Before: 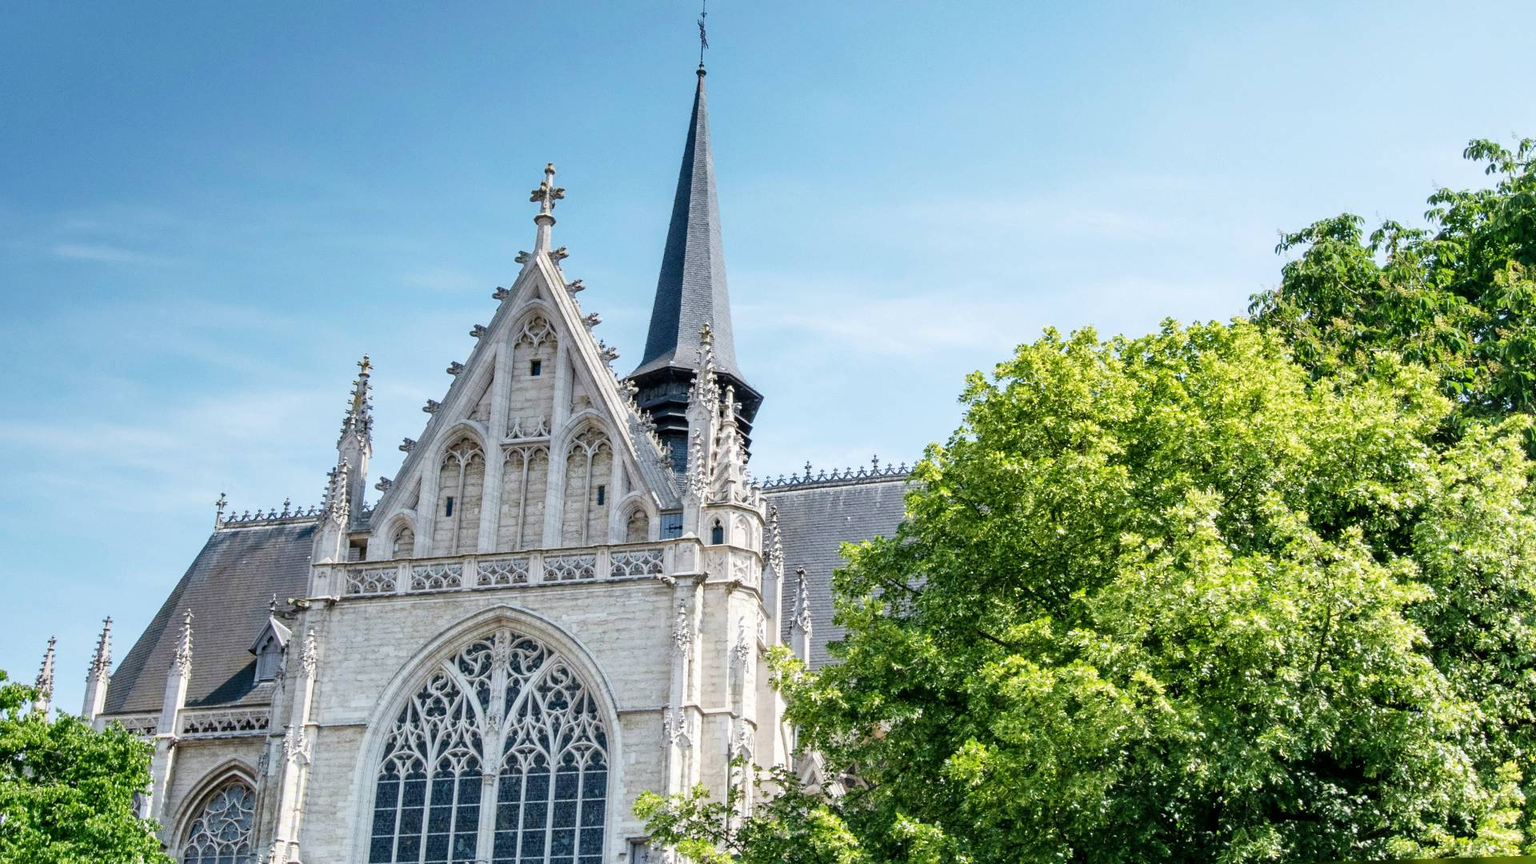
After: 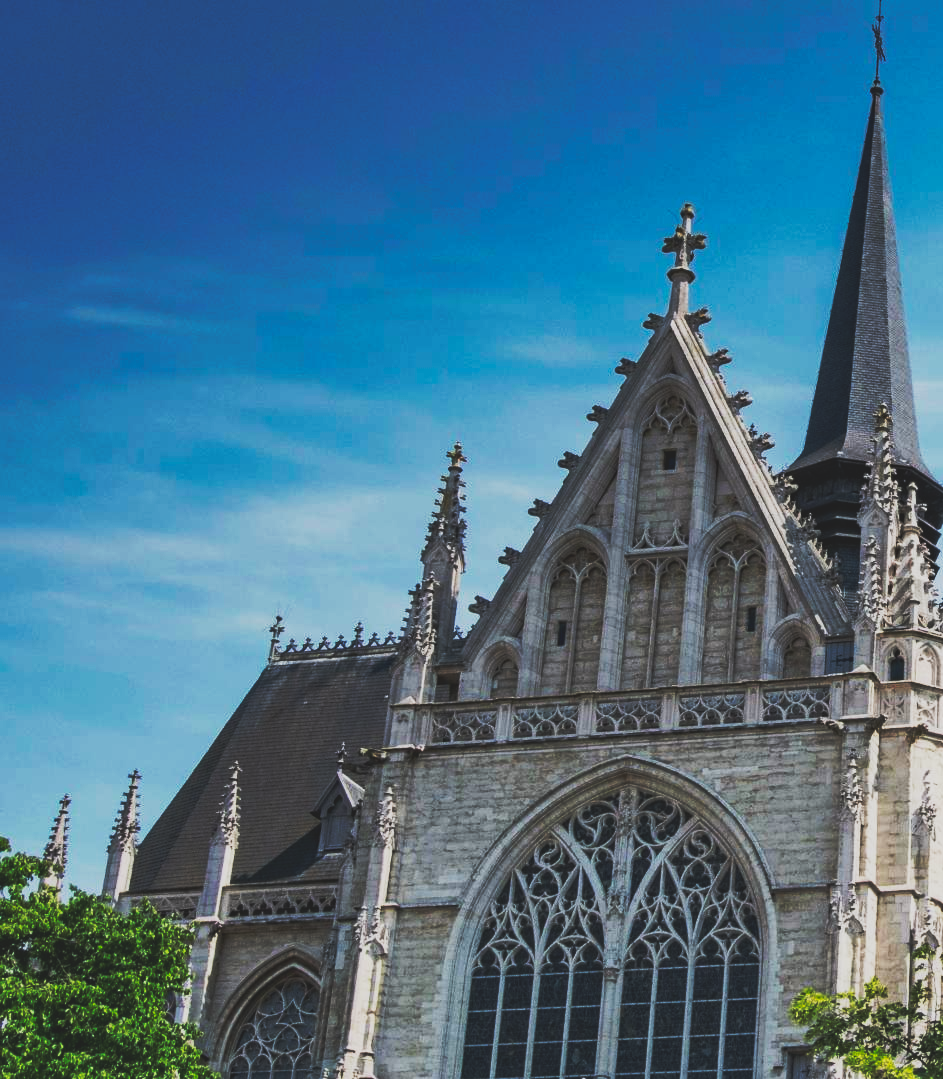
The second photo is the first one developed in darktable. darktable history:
haze removal: compatibility mode true, adaptive false
crop and rotate: left 0%, top 0%, right 50.845%
base curve: curves: ch0 [(0, 0.015) (0.085, 0.116) (0.134, 0.298) (0.19, 0.545) (0.296, 0.764) (0.599, 0.982) (1, 1)], preserve colors none
exposure: exposure -2.002 EV, compensate highlight preservation false
